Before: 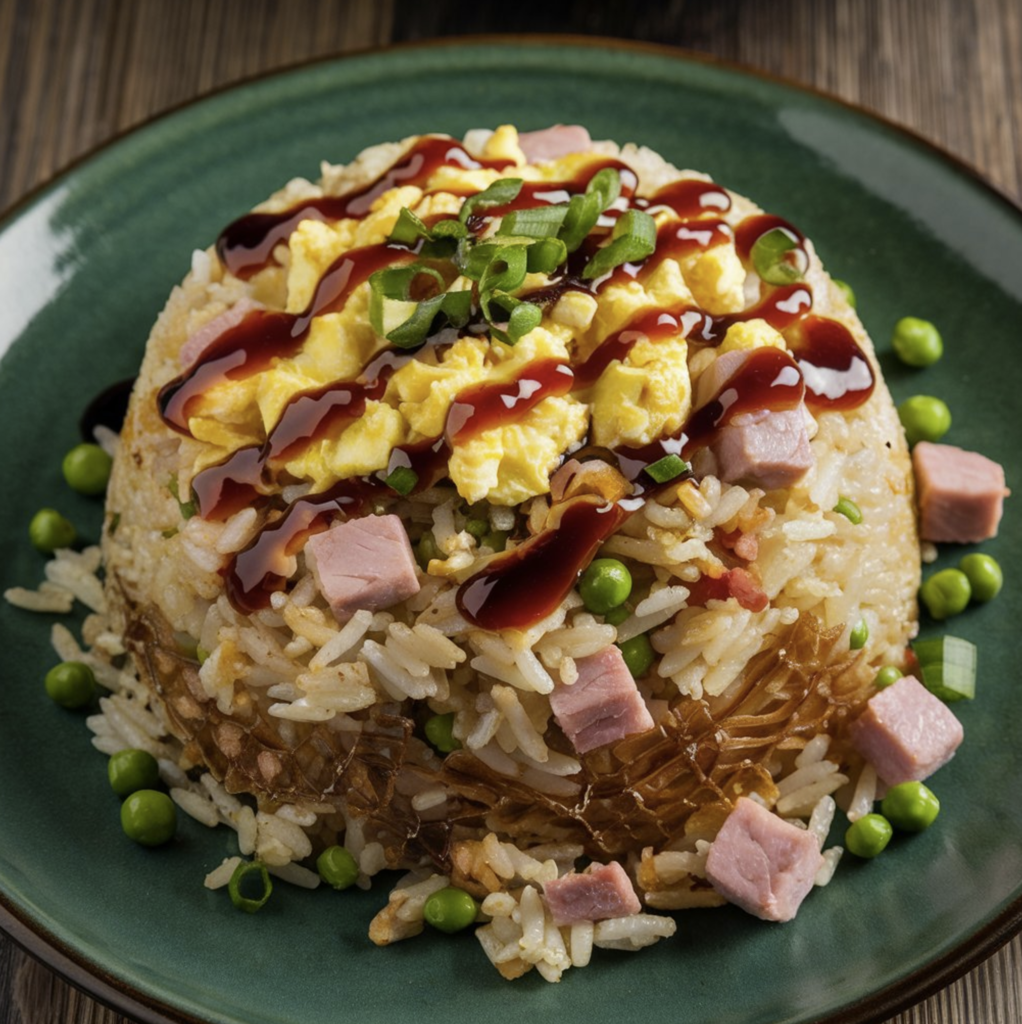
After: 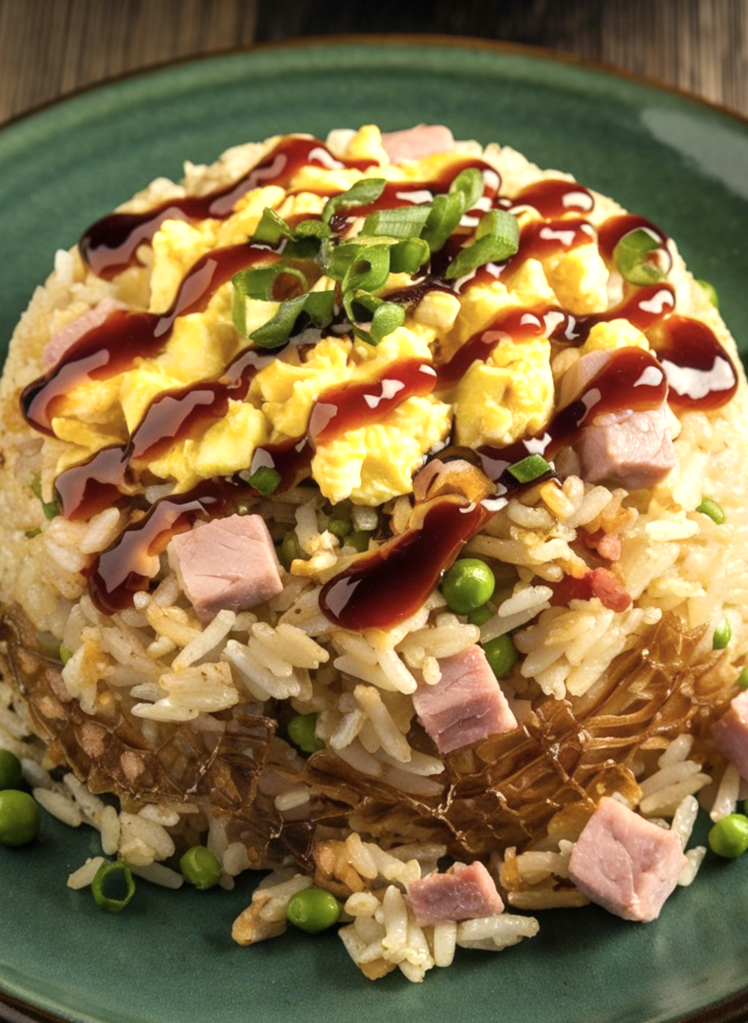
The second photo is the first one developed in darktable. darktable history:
exposure: black level correction 0, exposure 0.6 EV, compensate highlight preservation false
crop: left 13.443%, right 13.31%
white balance: red 1.029, blue 0.92
